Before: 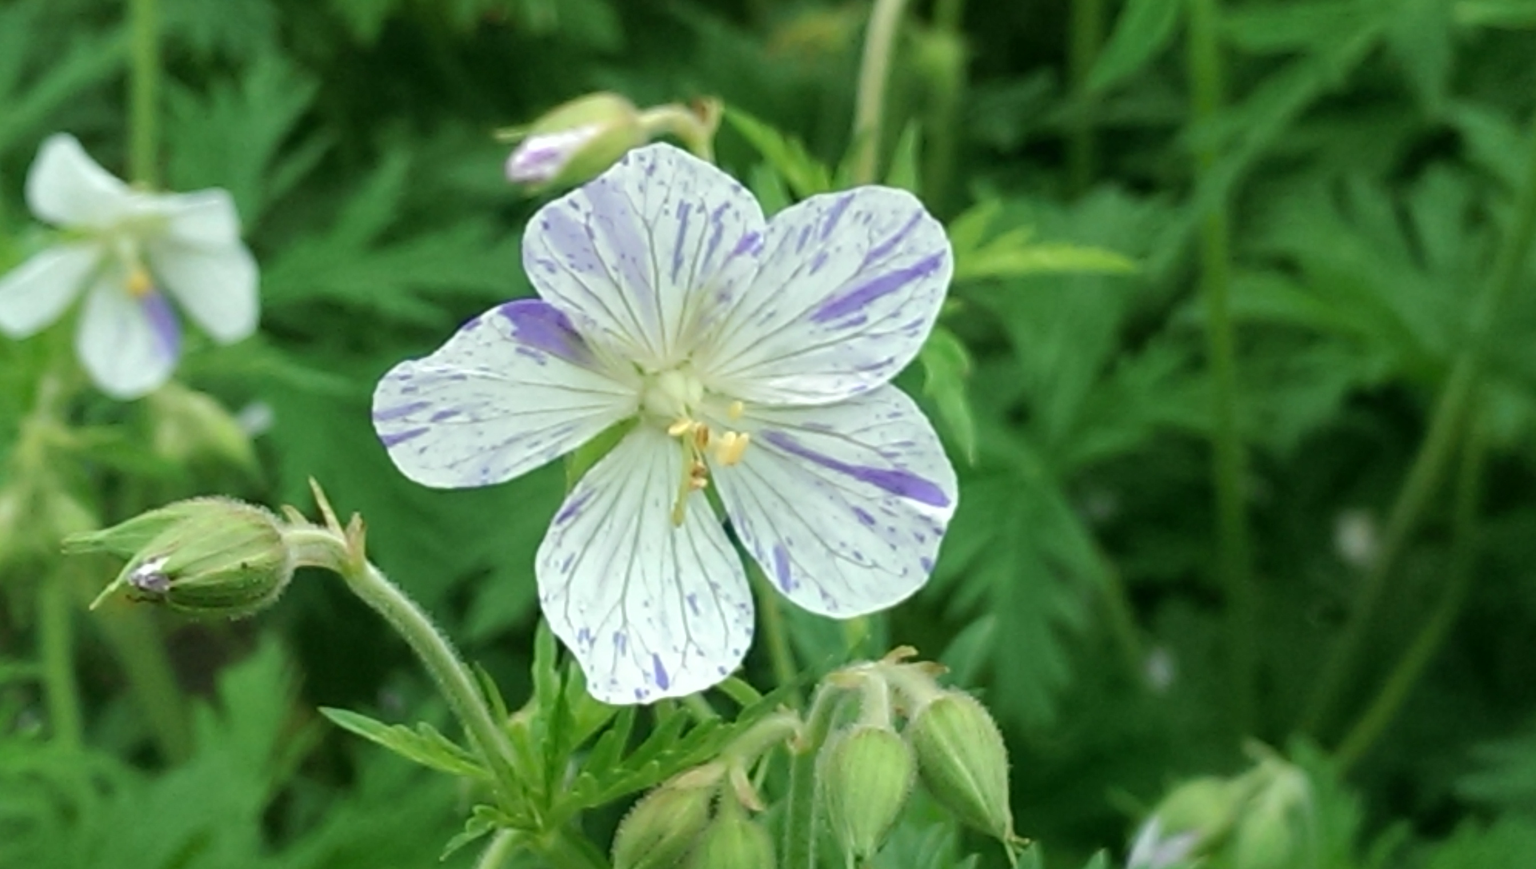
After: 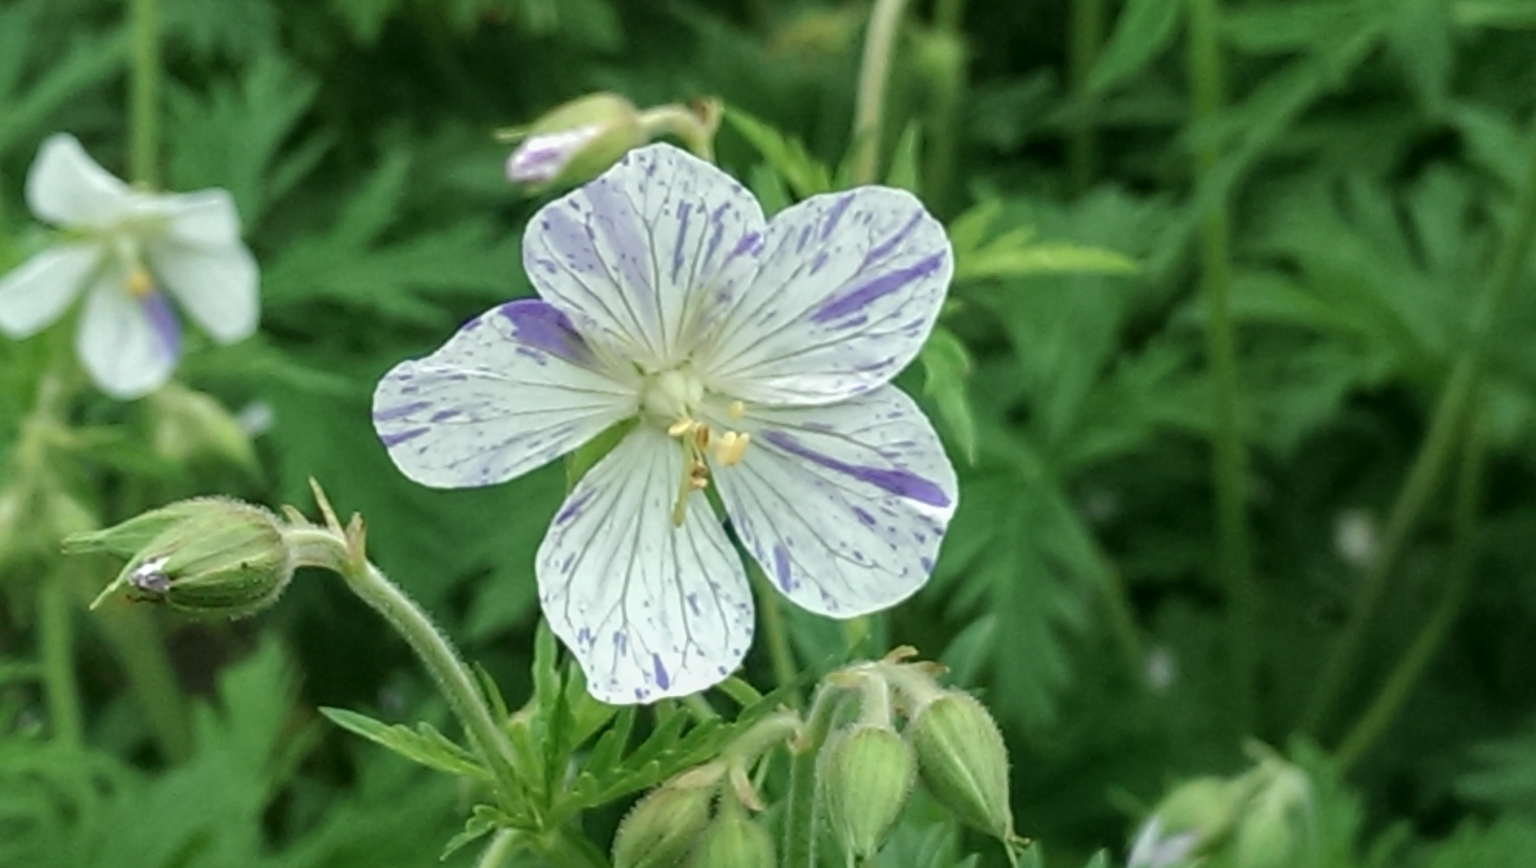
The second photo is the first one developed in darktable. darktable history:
contrast brightness saturation: contrast -0.073, brightness -0.036, saturation -0.114
local contrast: on, module defaults
shadows and highlights: radius 334.8, shadows 65.11, highlights 4.71, compress 88.07%, soften with gaussian
